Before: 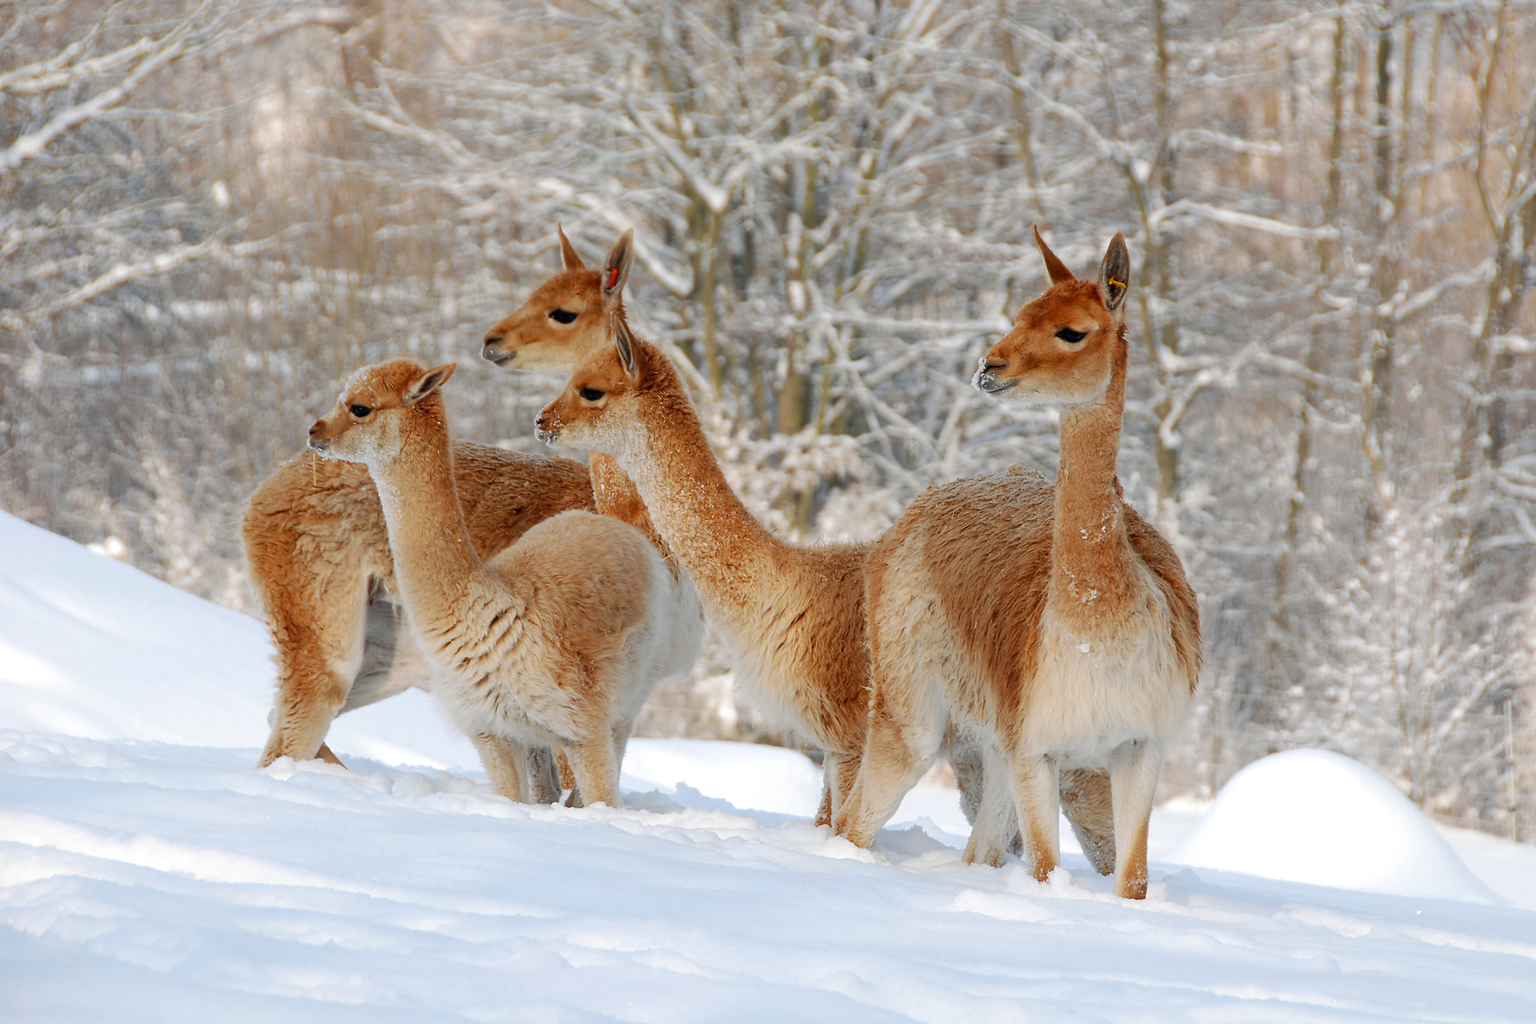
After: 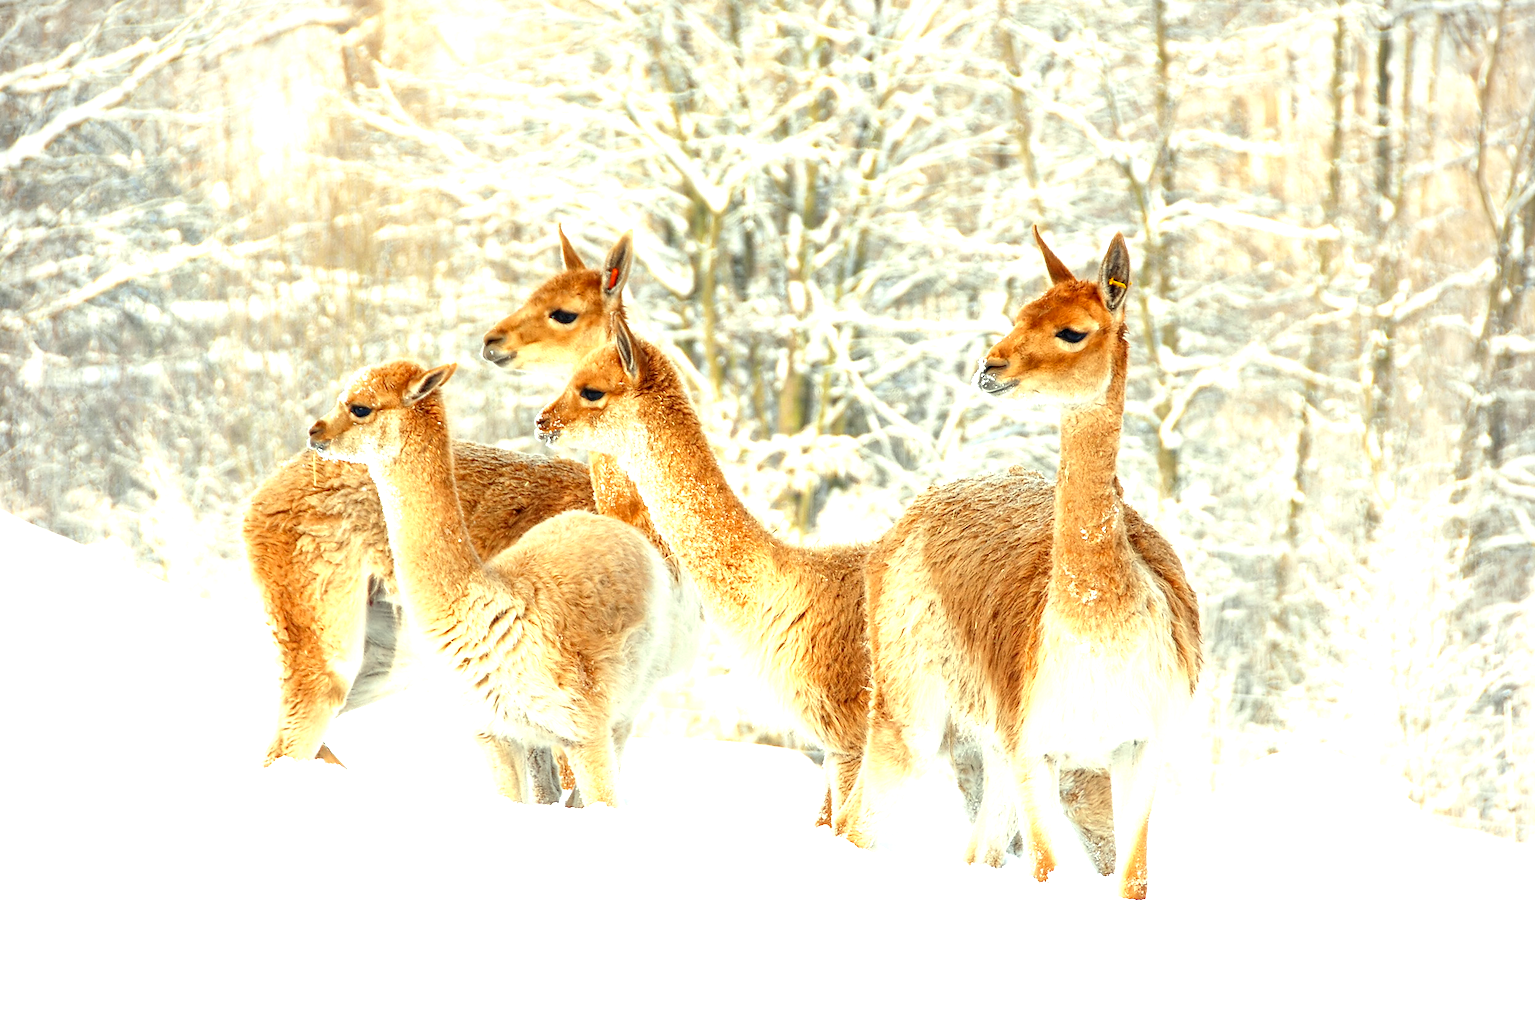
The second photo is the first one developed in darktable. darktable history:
color correction: highlights a* -5.94, highlights b* 11.19
local contrast: on, module defaults
exposure: black level correction 0, exposure 1.5 EV, compensate exposure bias true, compensate highlight preservation false
vignetting: fall-off radius 60.92%
